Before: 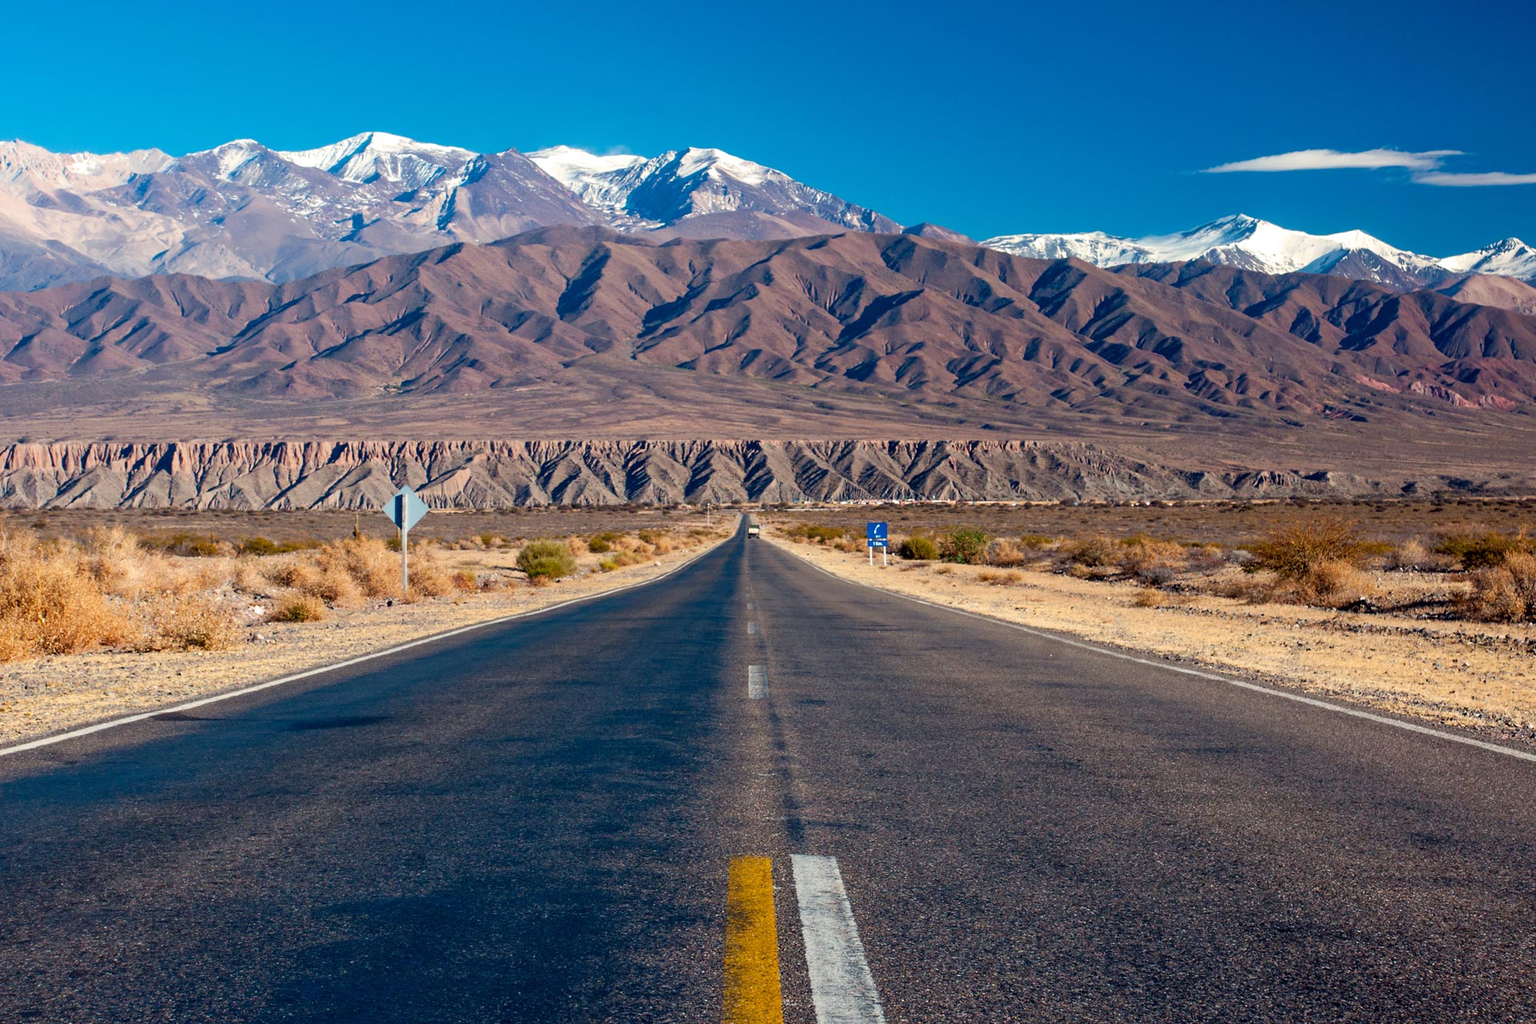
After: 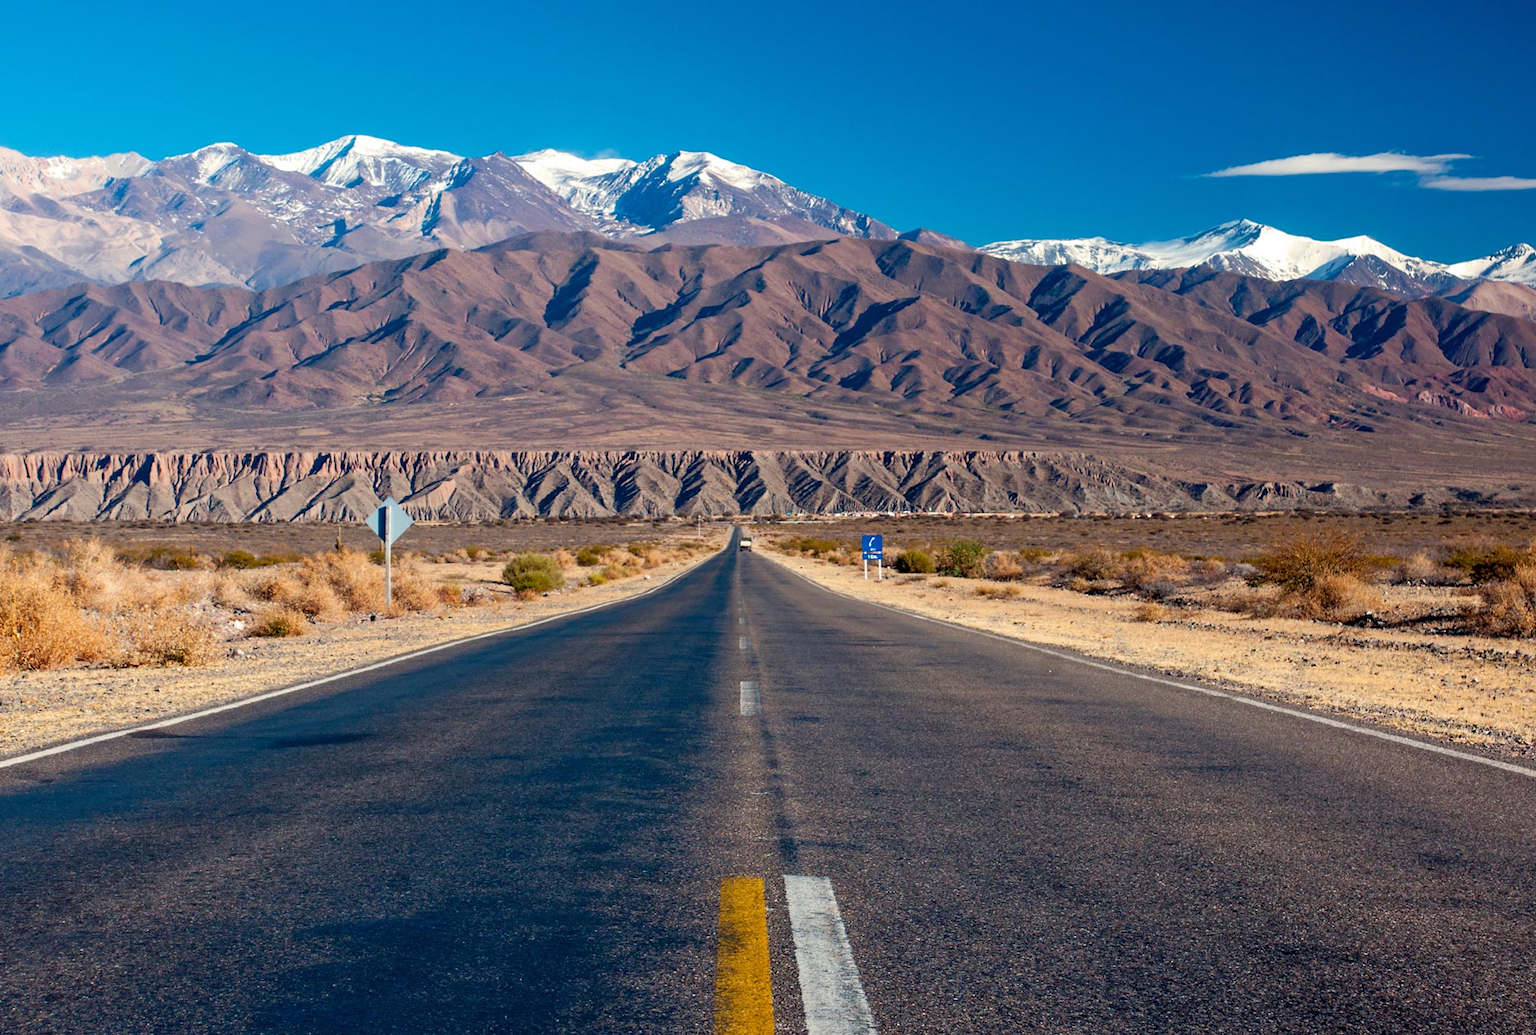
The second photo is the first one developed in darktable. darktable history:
tone equalizer: -8 EV -0.575 EV, edges refinement/feathering 500, mask exposure compensation -1.57 EV, preserve details no
crop and rotate: left 1.676%, right 0.664%, bottom 1.206%
levels: mode automatic, levels [0.018, 0.493, 1]
